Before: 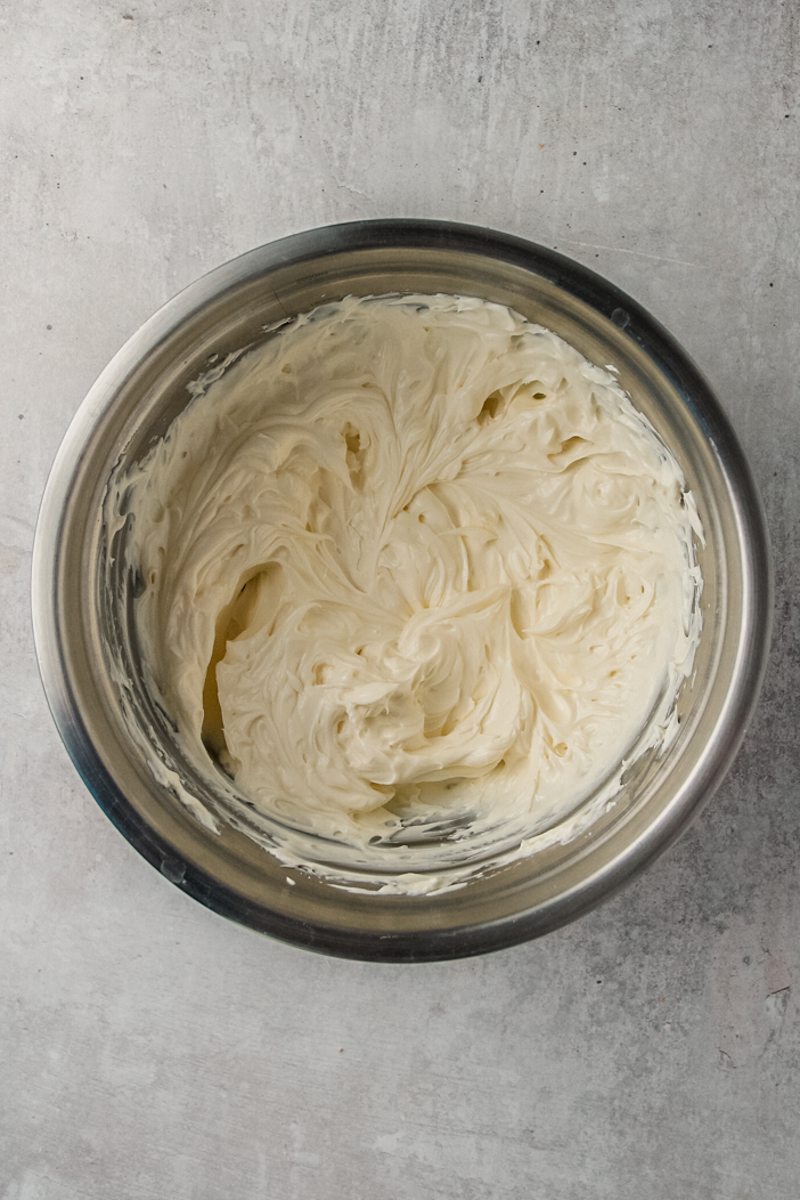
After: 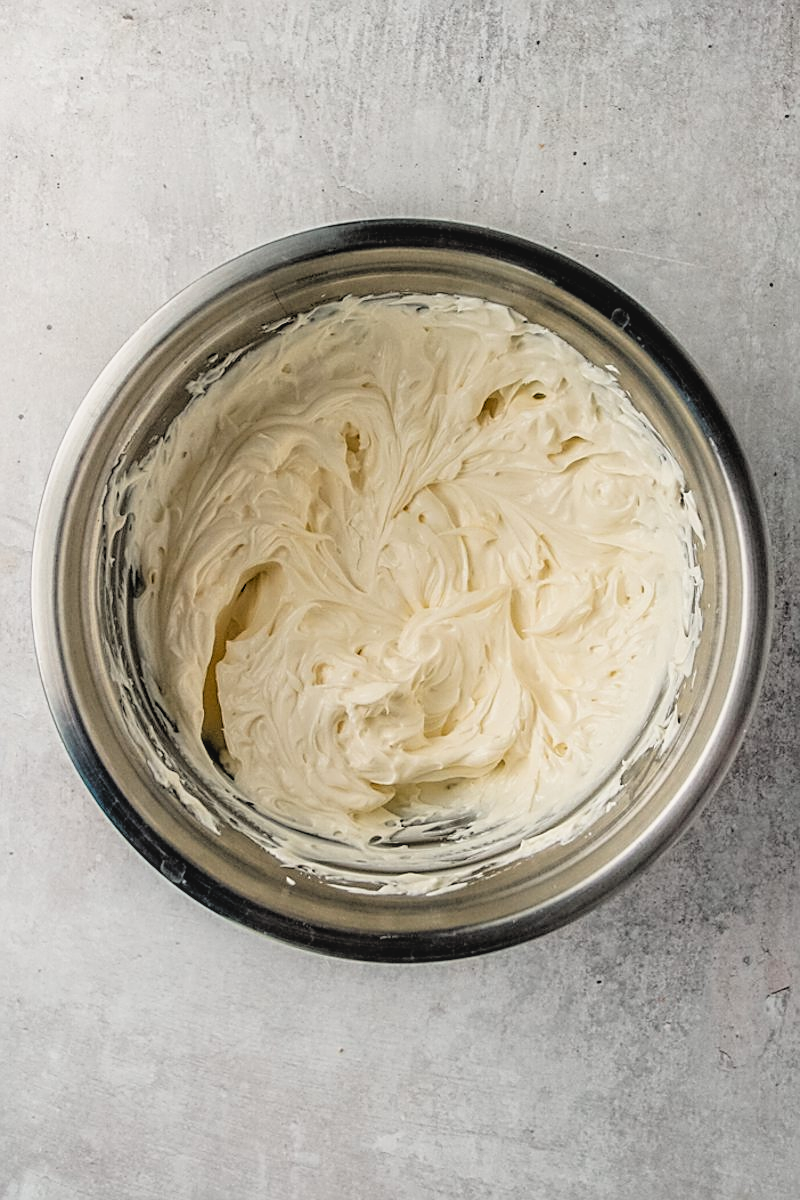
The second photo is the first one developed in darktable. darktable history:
sharpen: on, module defaults
exposure: exposure 0.379 EV, compensate highlight preservation false
local contrast: detail 109%
filmic rgb: black relative exposure -3.93 EV, white relative exposure 3.15 EV, hardness 2.87
